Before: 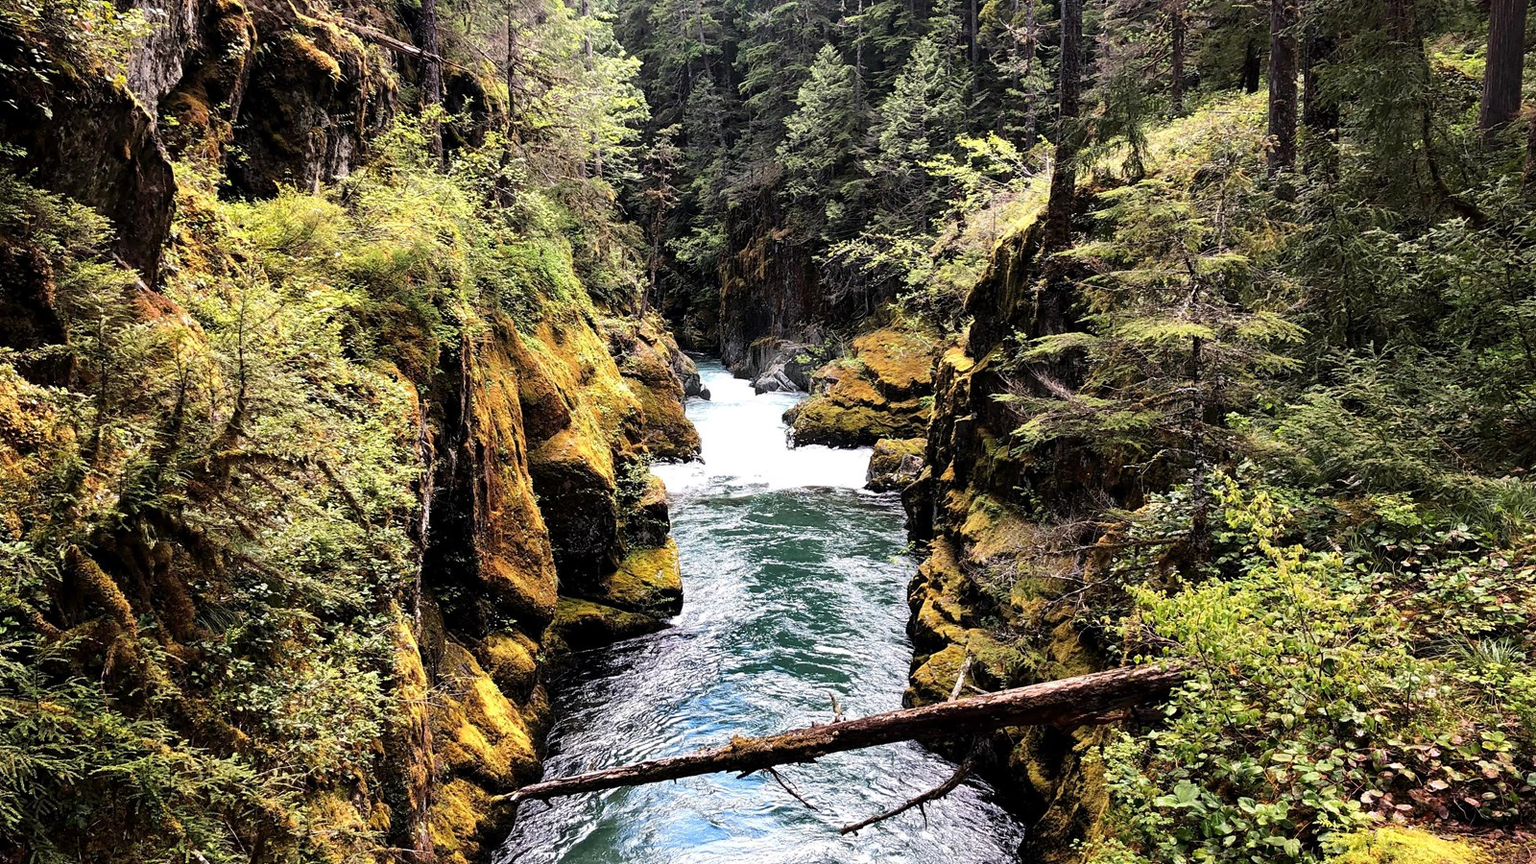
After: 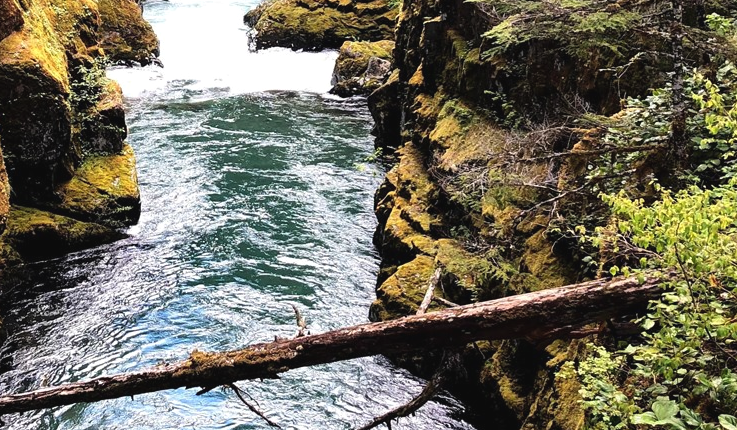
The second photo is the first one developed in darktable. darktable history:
crop: left 35.745%, top 46.319%, right 18.164%, bottom 5.82%
exposure: black level correction -0.003, exposure 0.037 EV, compensate exposure bias true, compensate highlight preservation false
